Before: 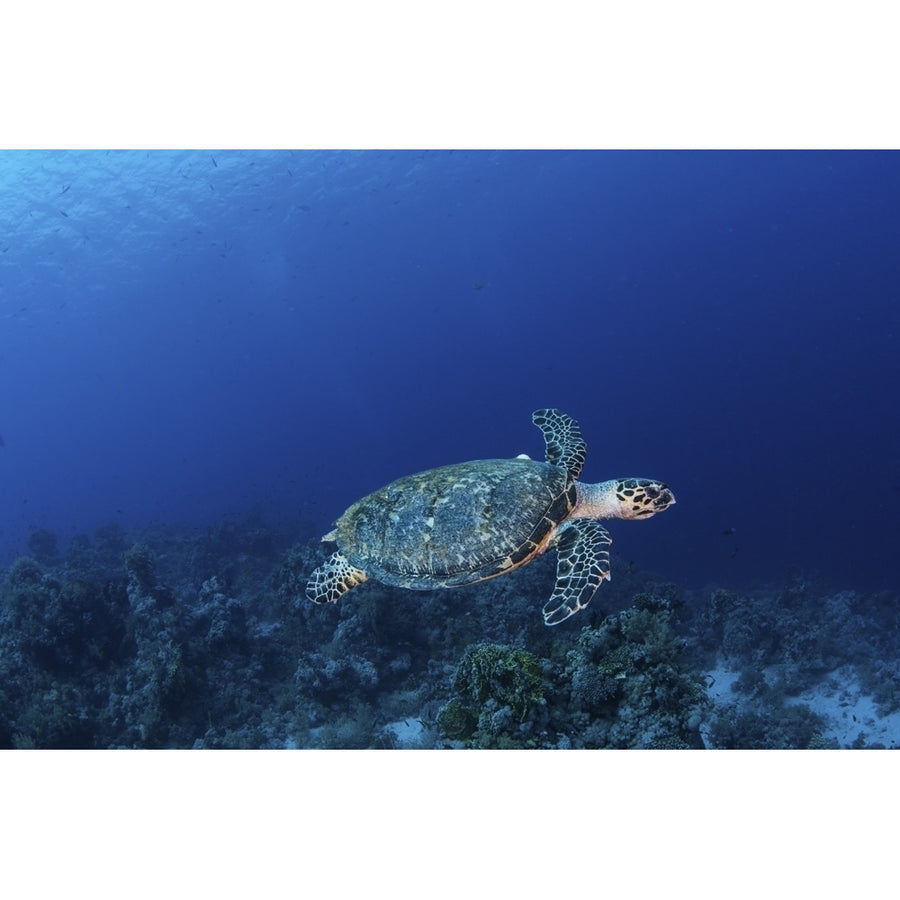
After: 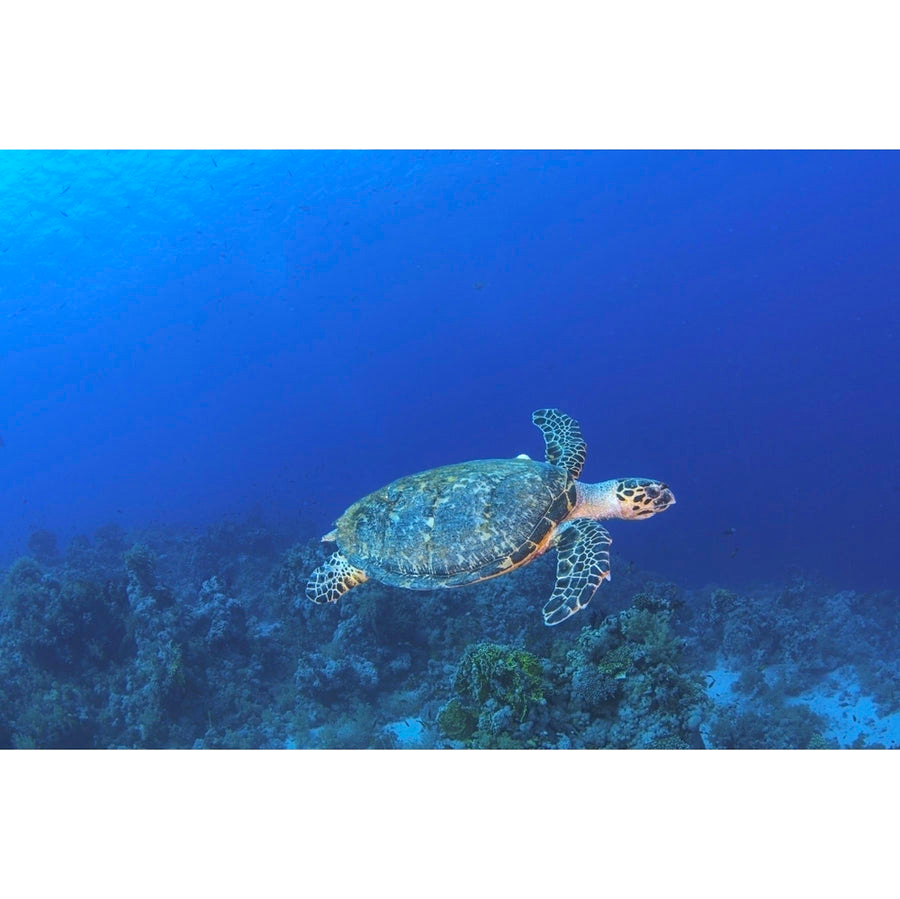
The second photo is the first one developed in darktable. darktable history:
exposure: black level correction 0, exposure 0.698 EV, compensate highlight preservation false
color balance rgb: perceptual saturation grading › global saturation 24.937%, global vibrance 20%
contrast equalizer: octaves 7, y [[0.5, 0.488, 0.462, 0.461, 0.491, 0.5], [0.5 ×6], [0.5 ×6], [0 ×6], [0 ×6]], mix 0.365
crop: bottom 0.057%
shadows and highlights: on, module defaults
contrast brightness saturation: contrast -0.129
